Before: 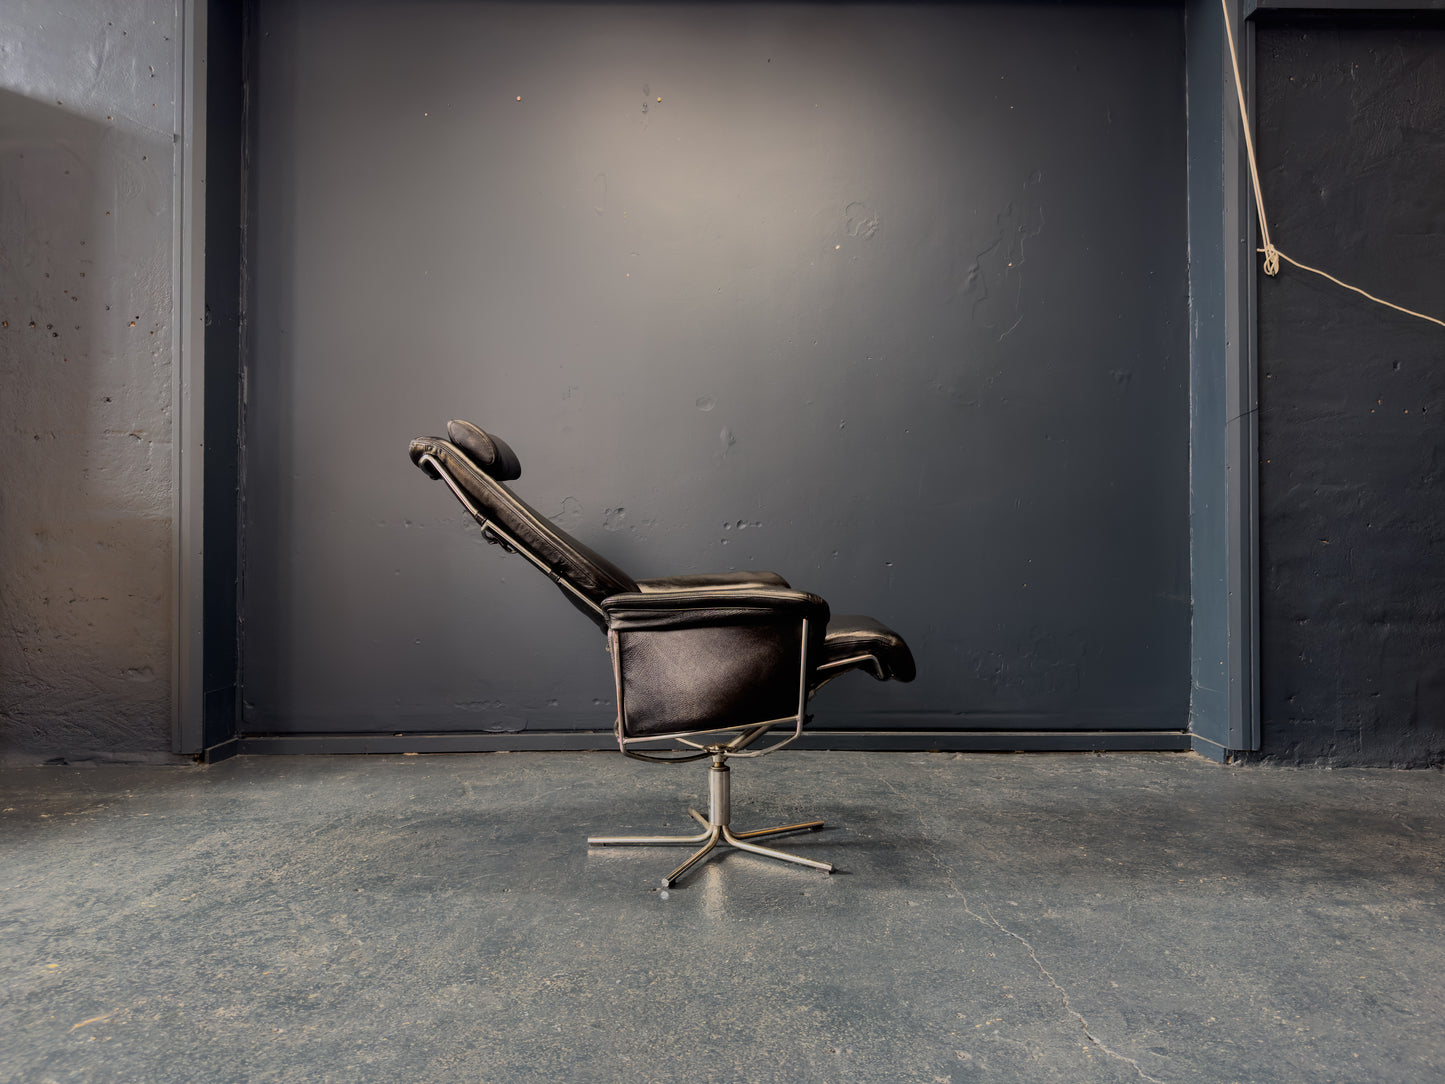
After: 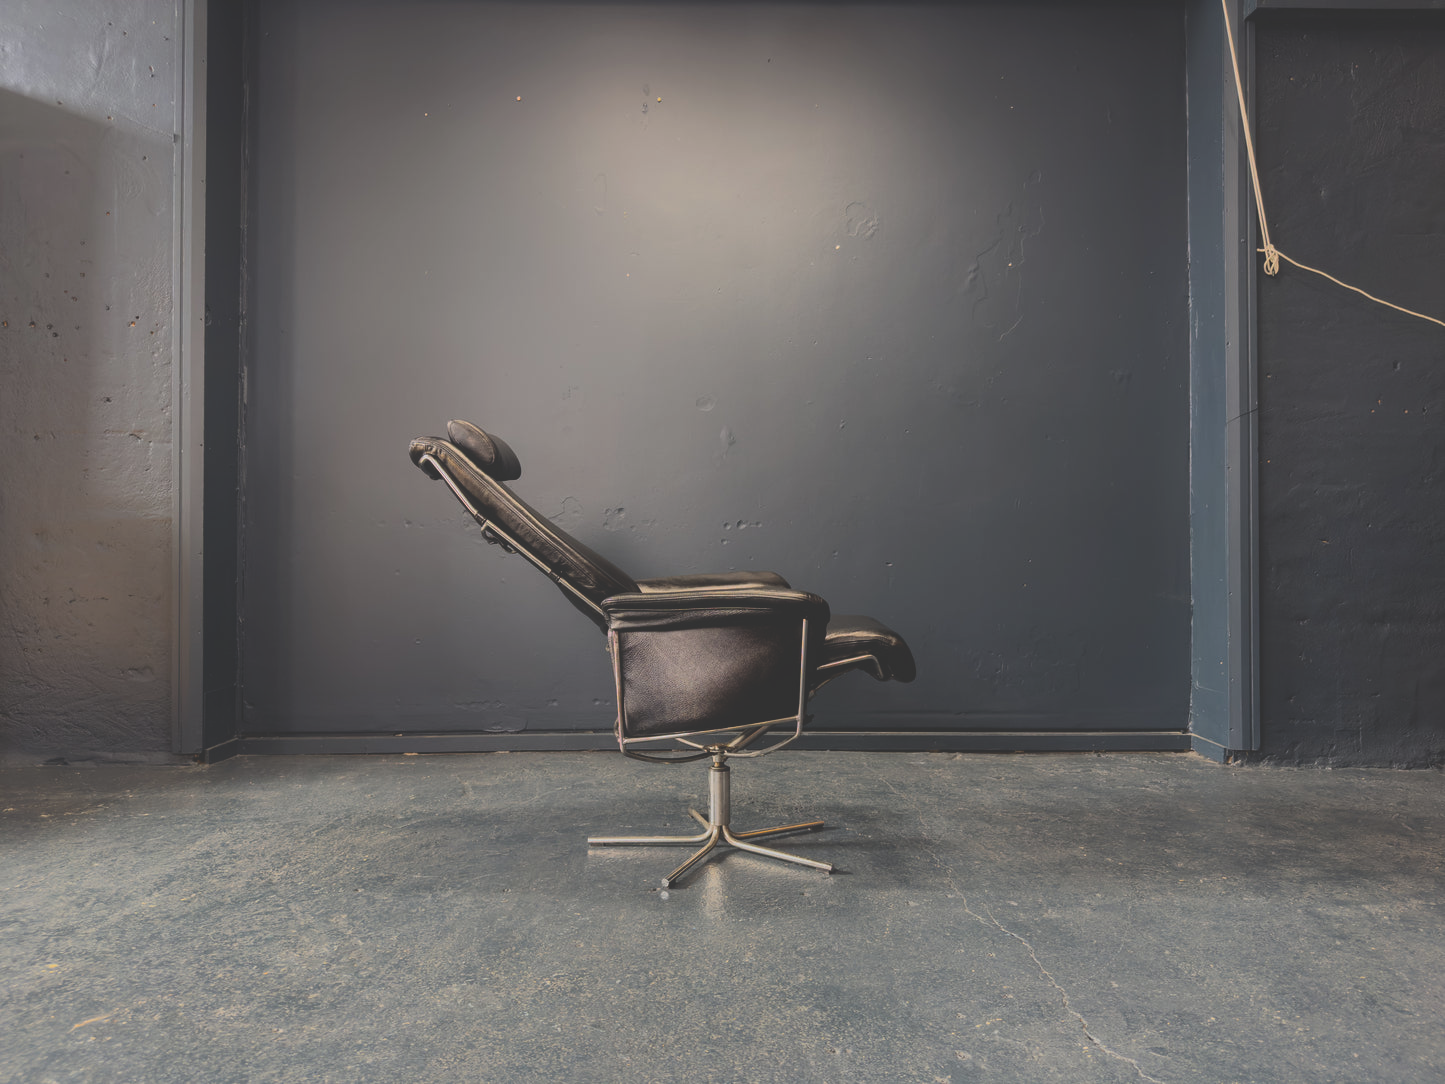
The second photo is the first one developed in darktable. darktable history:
exposure: black level correction -0.029, compensate highlight preservation false
contrast equalizer: octaves 7, y [[0.545, 0.572, 0.59, 0.59, 0.571, 0.545], [0.5 ×6], [0.5 ×6], [0 ×6], [0 ×6]], mix -0.189
